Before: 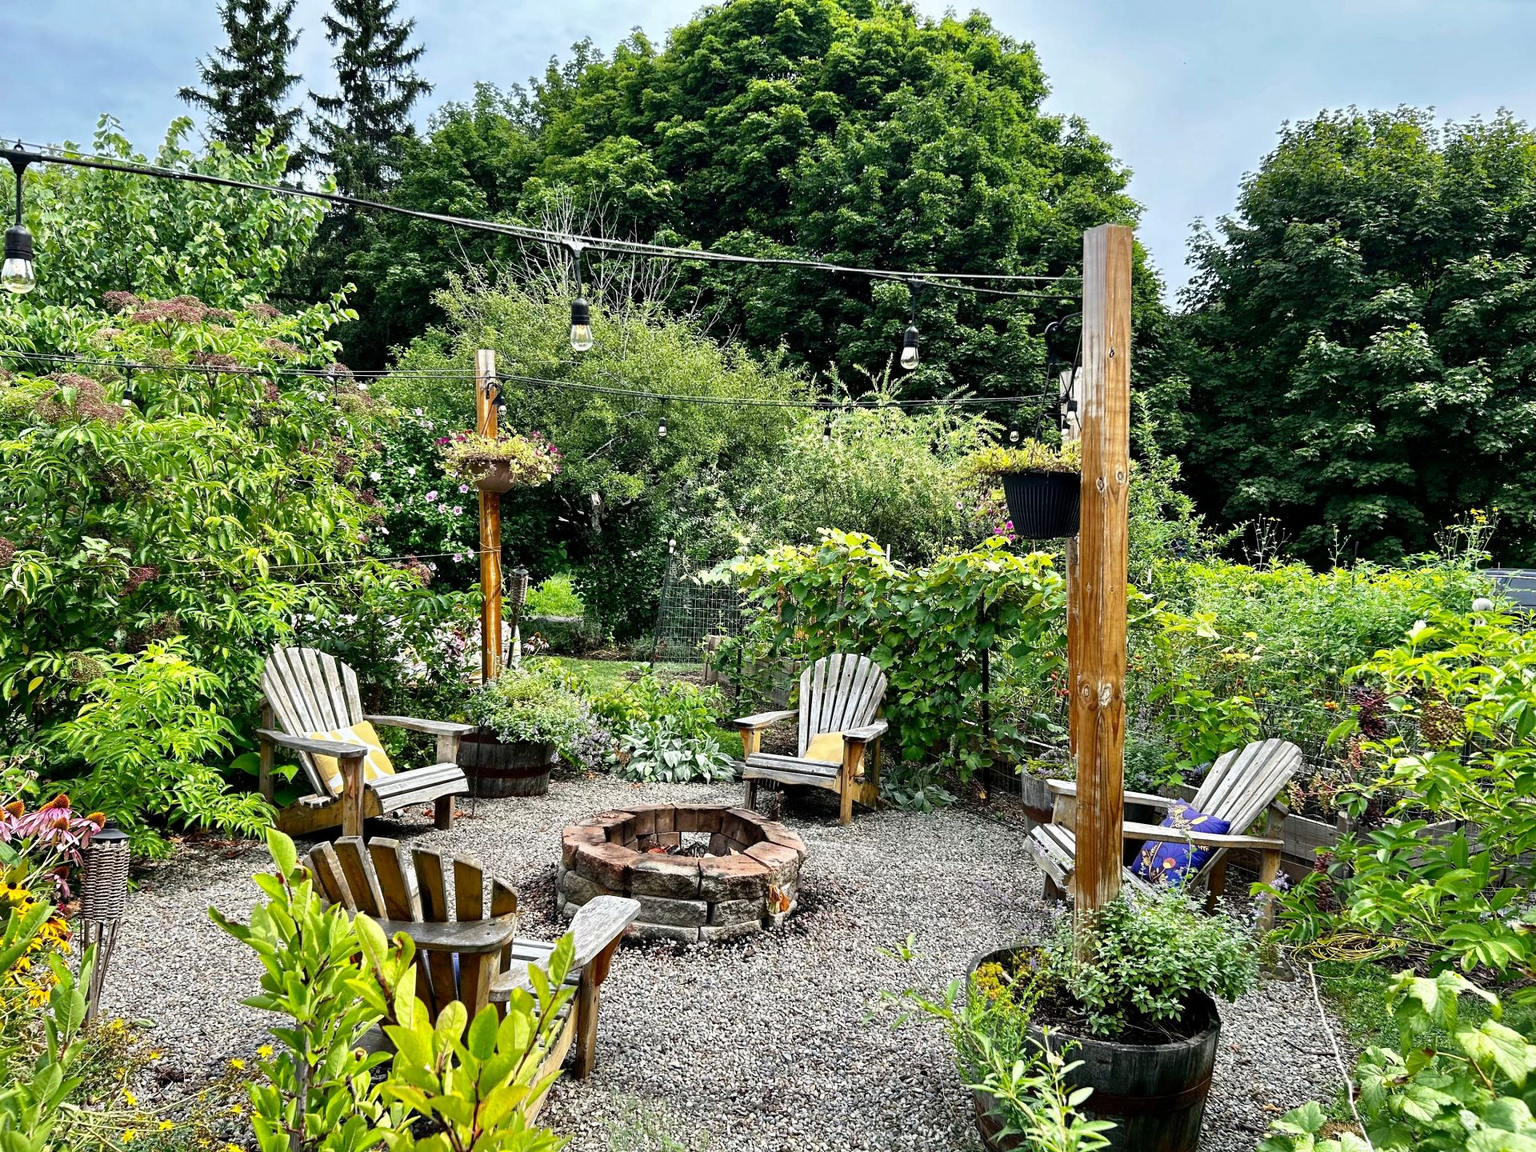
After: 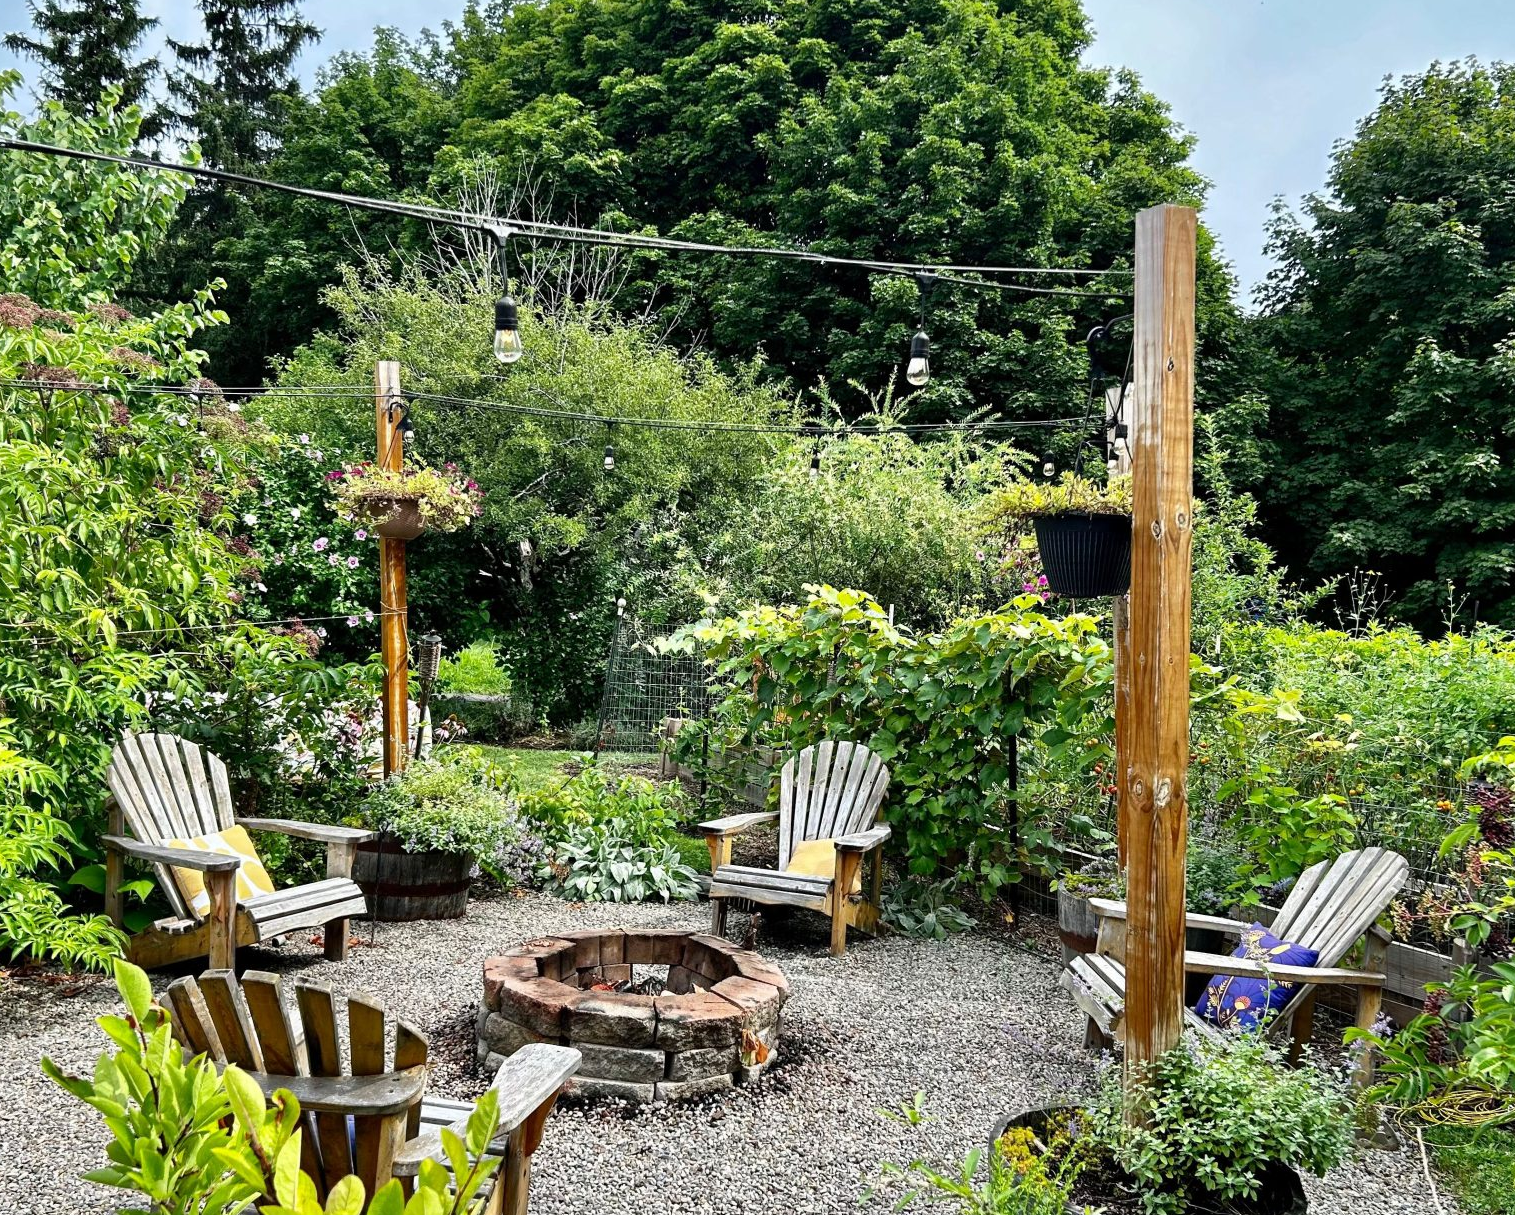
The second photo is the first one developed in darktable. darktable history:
crop: left 11.446%, top 5.284%, right 9.599%, bottom 10.277%
